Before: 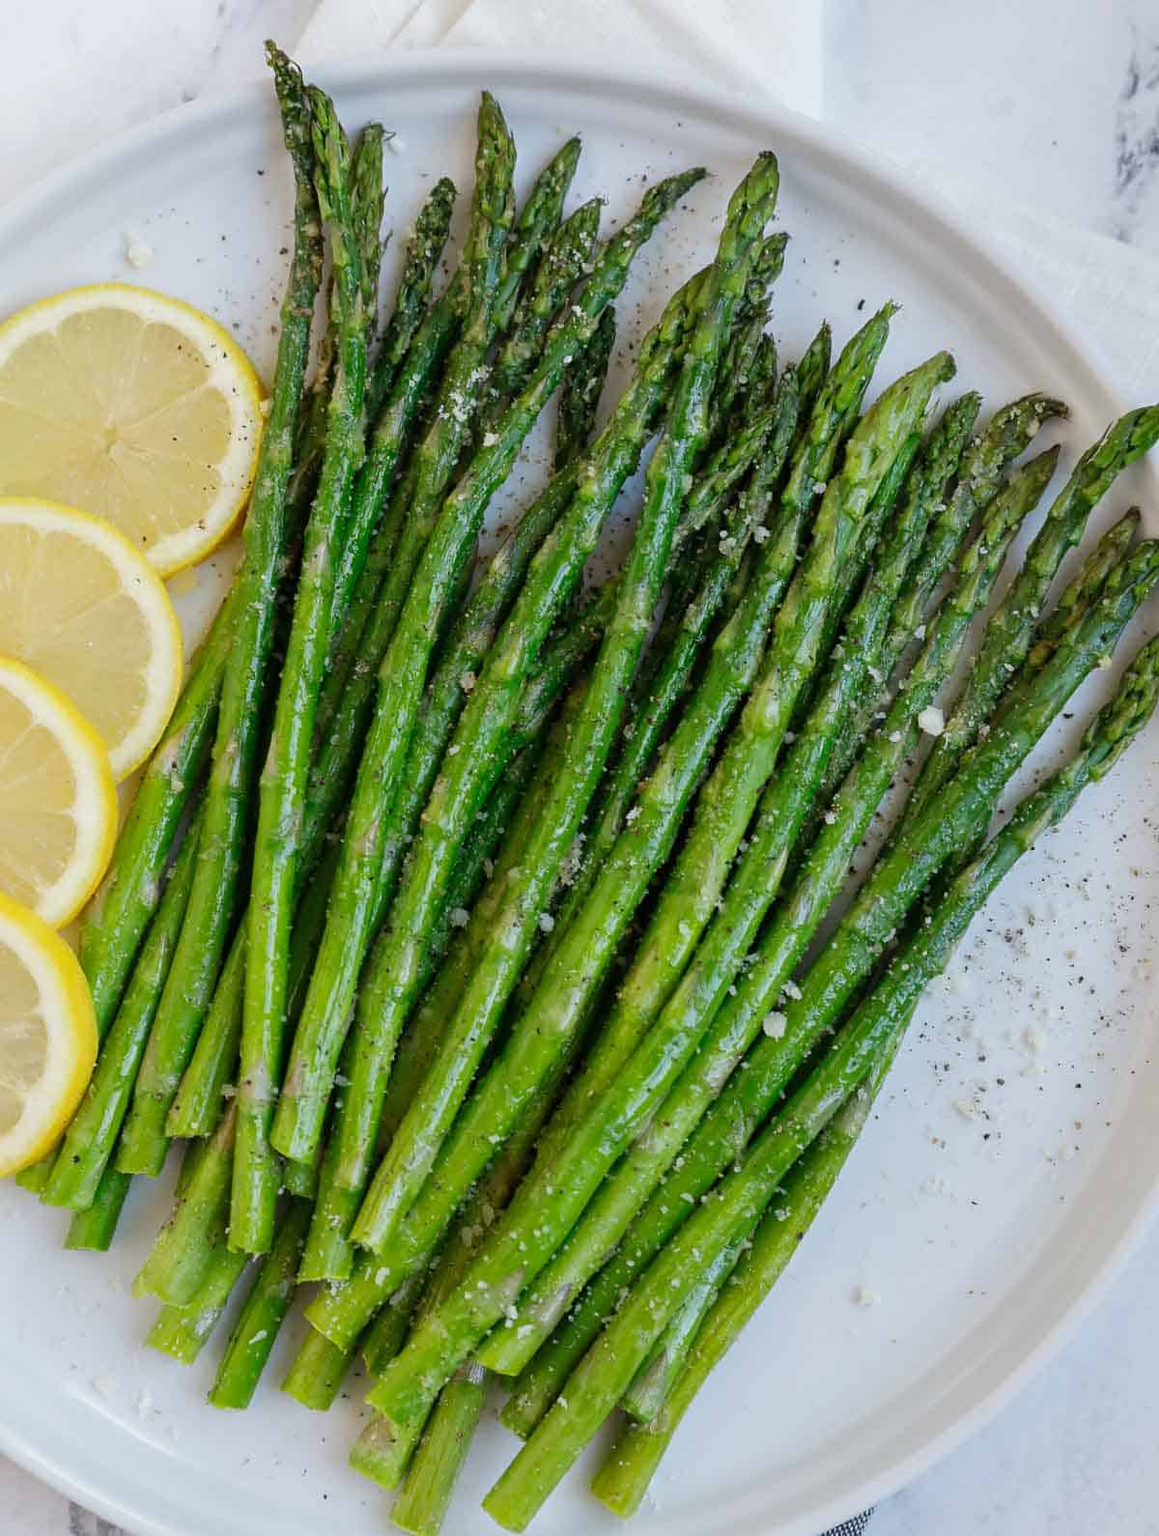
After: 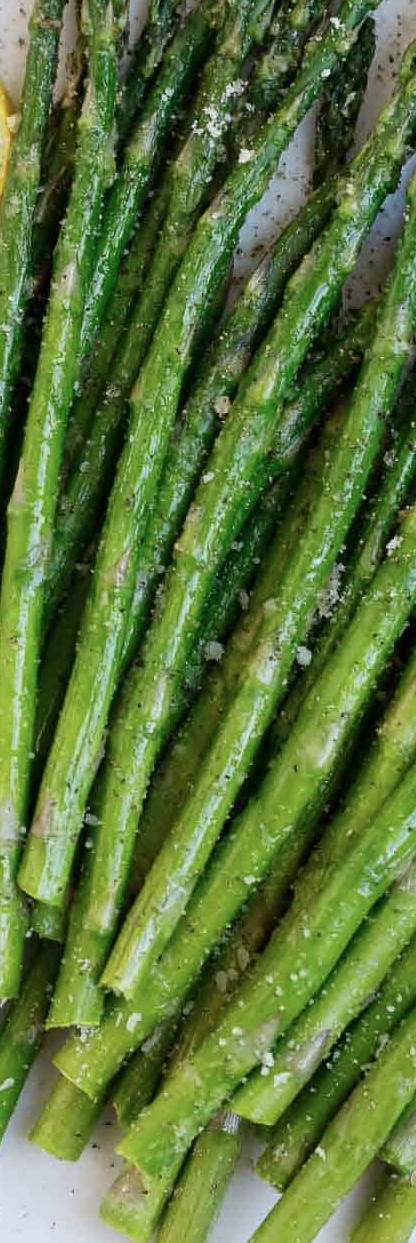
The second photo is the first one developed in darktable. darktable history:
contrast brightness saturation: contrast 0.114, saturation -0.155
exposure: exposure 0.134 EV, compensate highlight preservation false
crop and rotate: left 21.869%, top 18.806%, right 43.458%, bottom 2.984%
